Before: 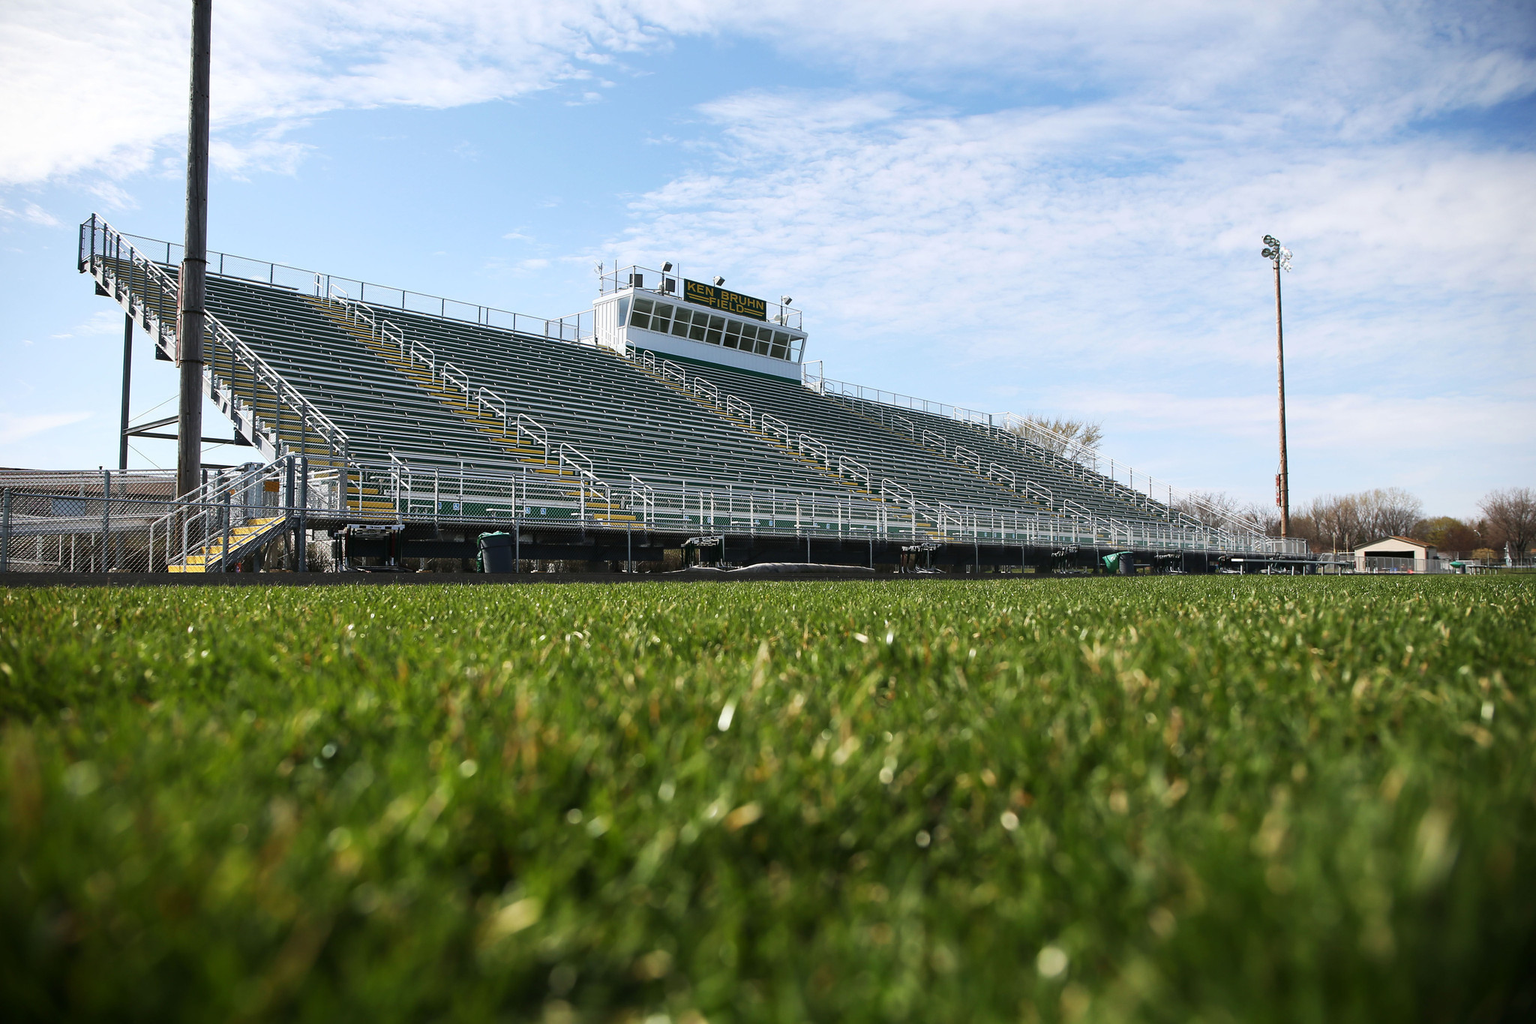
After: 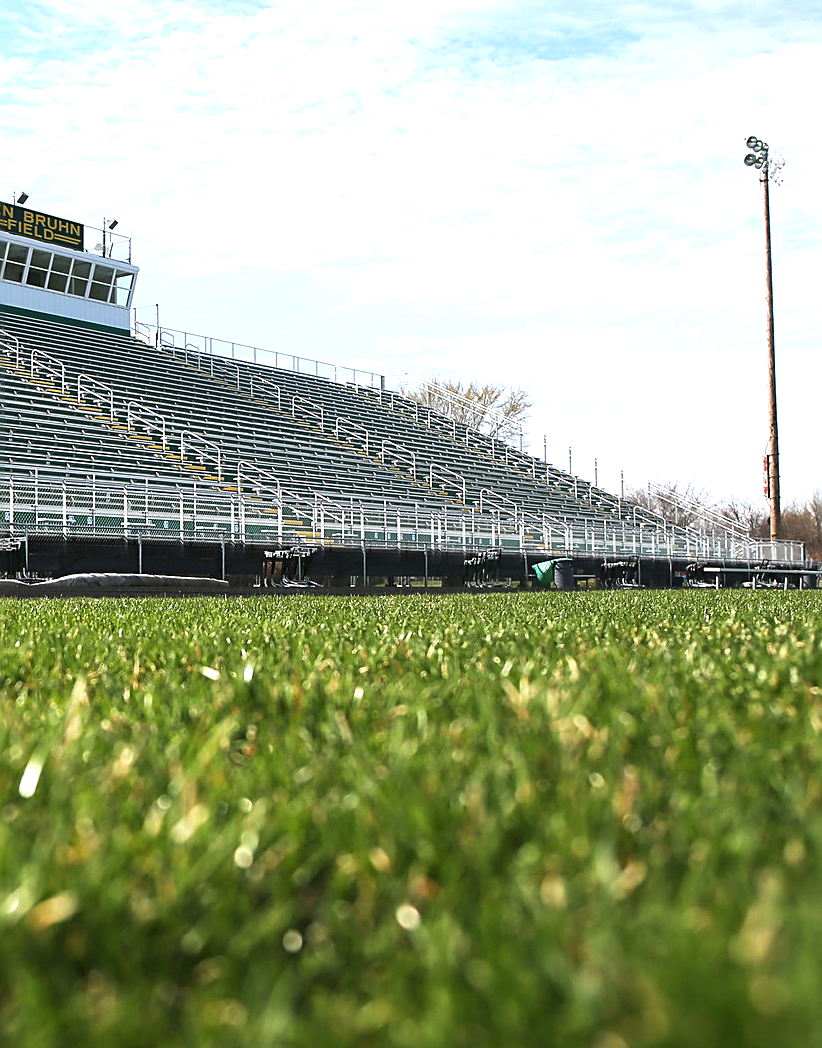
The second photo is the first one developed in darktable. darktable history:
sharpen: on, module defaults
crop: left 45.811%, top 13.015%, right 14.005%, bottom 10.147%
exposure: black level correction 0, exposure 0.694 EV, compensate exposure bias true, compensate highlight preservation false
